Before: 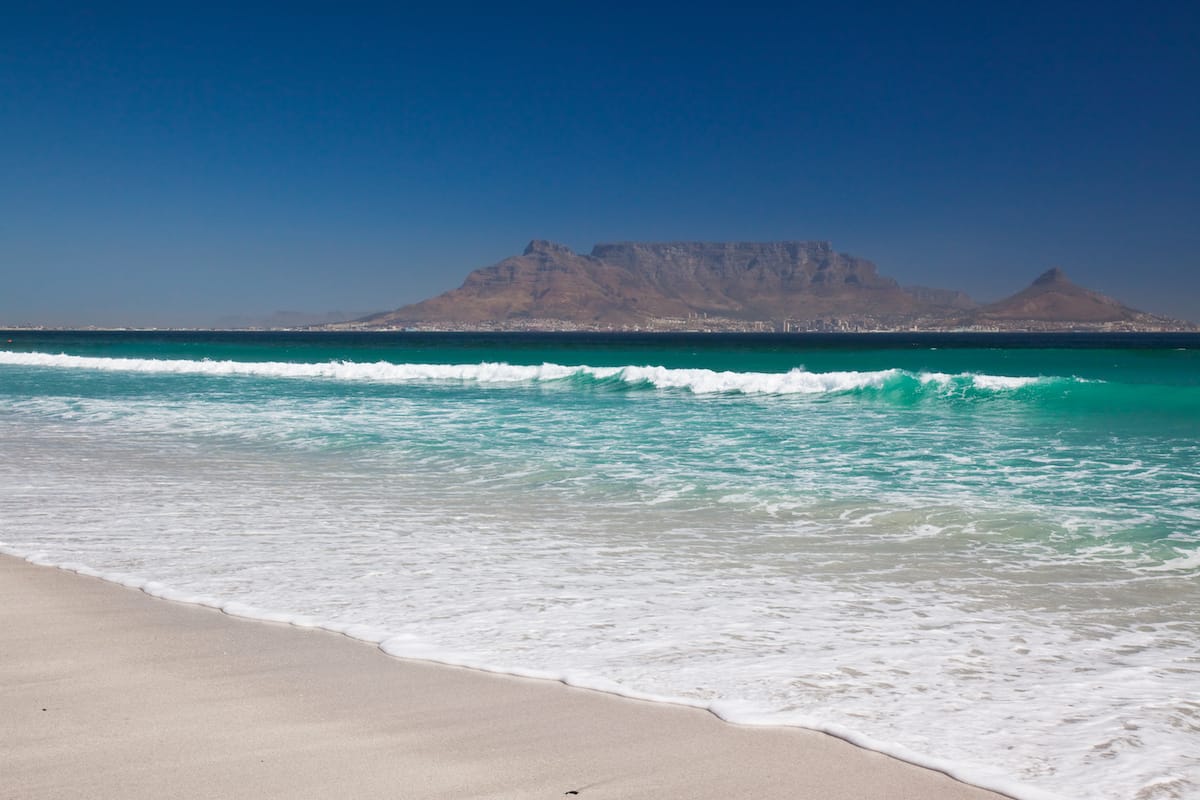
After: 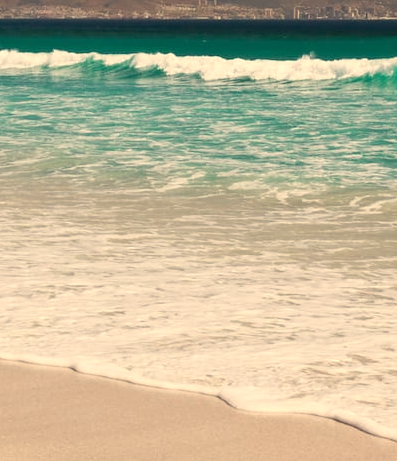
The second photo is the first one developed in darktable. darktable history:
crop: left 40.878%, top 39.176%, right 25.993%, bottom 3.081%
white balance: red 1.123, blue 0.83
